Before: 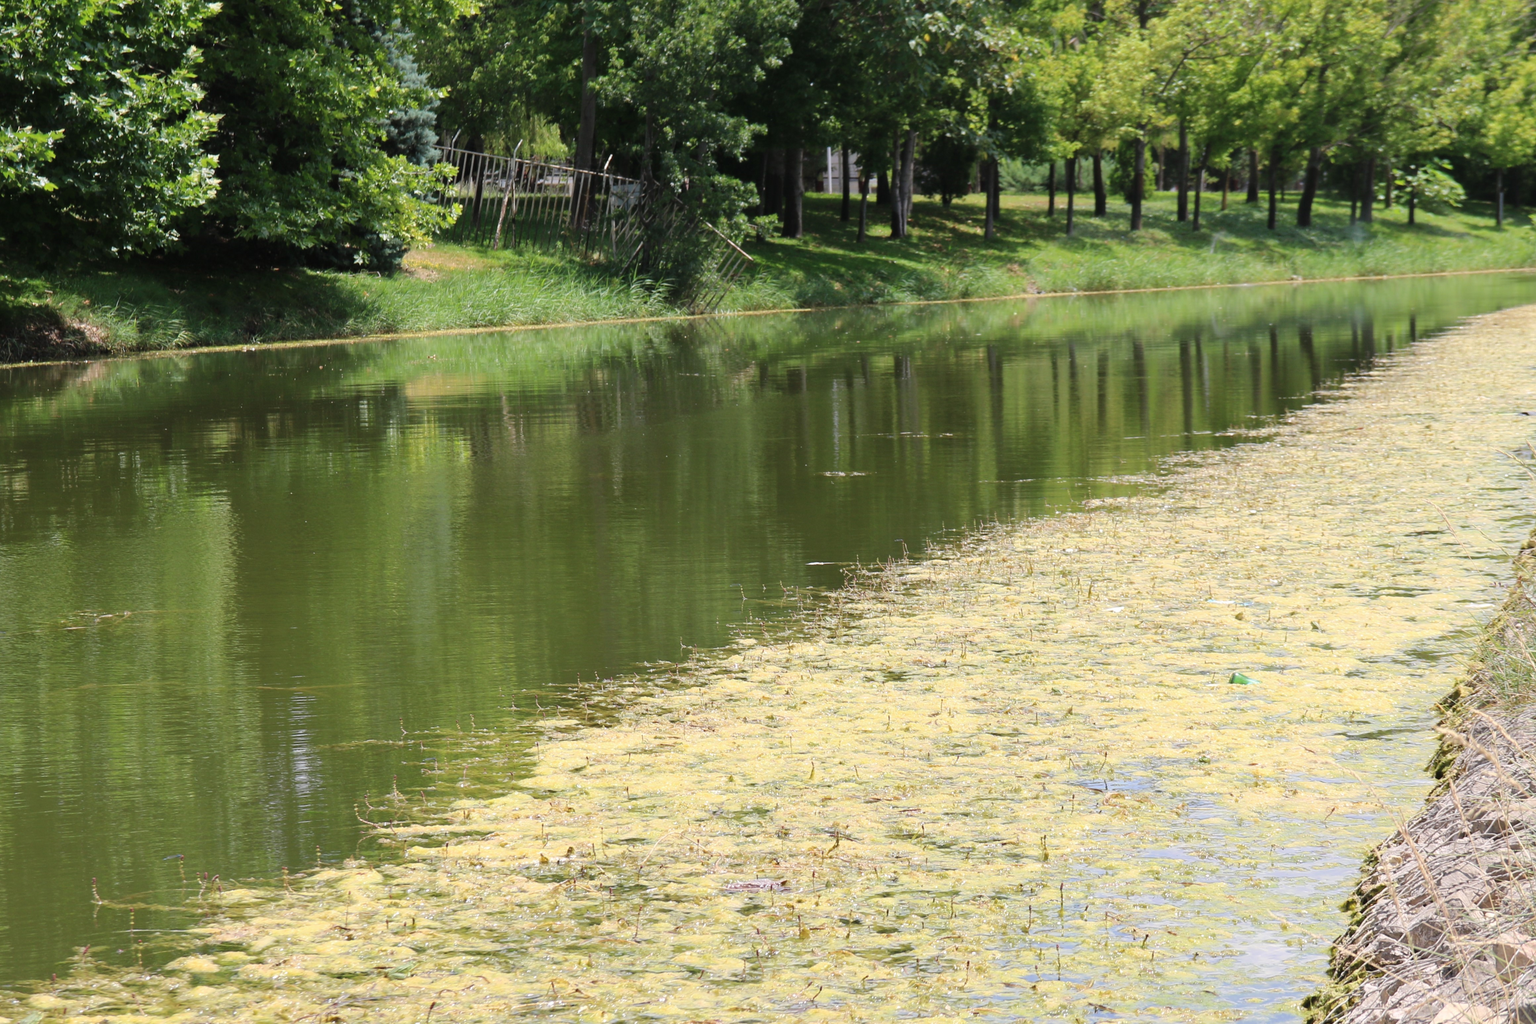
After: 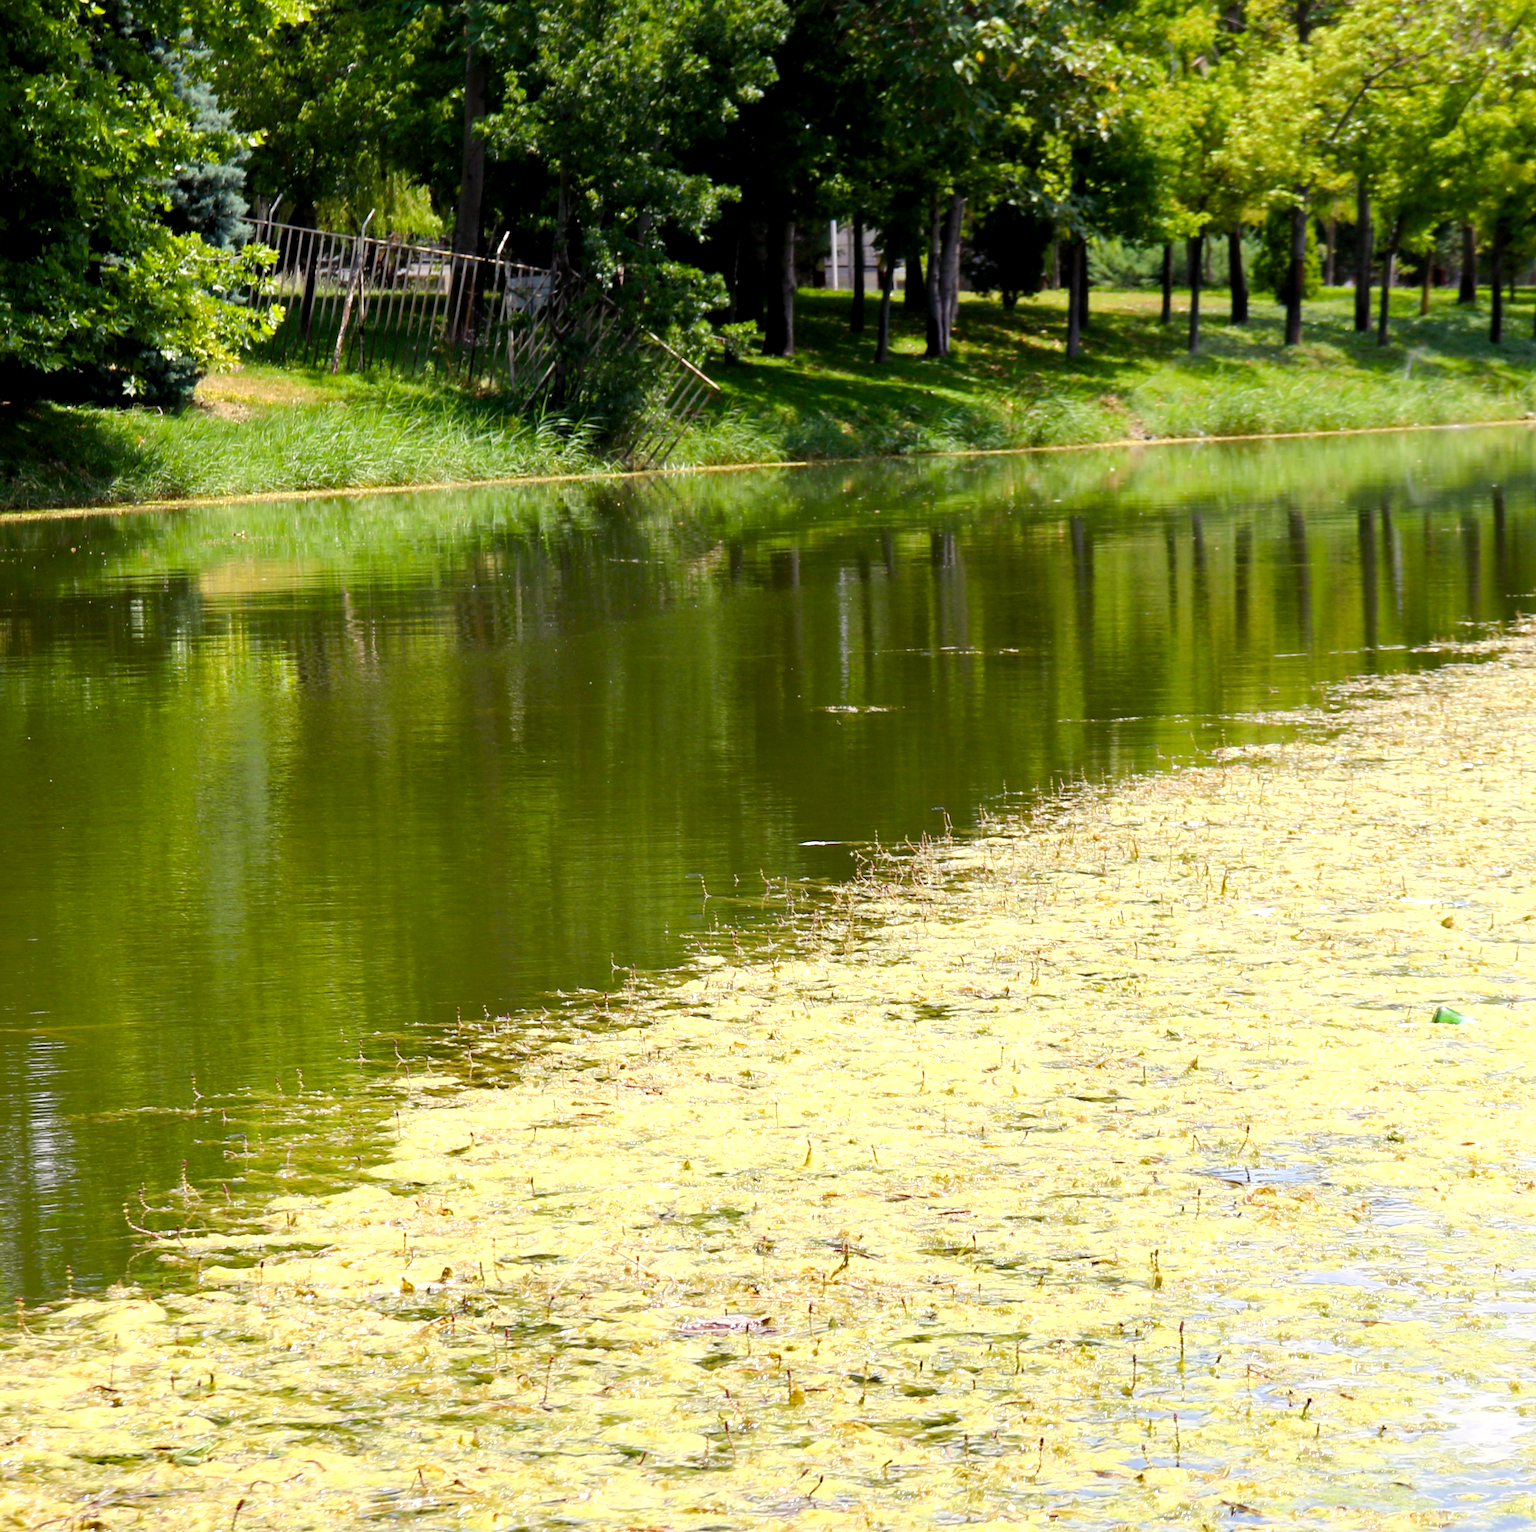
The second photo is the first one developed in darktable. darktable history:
crop and rotate: left 17.732%, right 15.423%
color balance rgb: shadows lift › luminance -21.66%, shadows lift › chroma 6.57%, shadows lift › hue 270°, power › chroma 0.68%, power › hue 60°, highlights gain › luminance 6.08%, highlights gain › chroma 1.33%, highlights gain › hue 90°, global offset › luminance -0.87%, perceptual saturation grading › global saturation 26.86%, perceptual saturation grading › highlights -28.39%, perceptual saturation grading › mid-tones 15.22%, perceptual saturation grading › shadows 33.98%, perceptual brilliance grading › highlights 10%, perceptual brilliance grading › mid-tones 5%
exposure: compensate highlight preservation false
